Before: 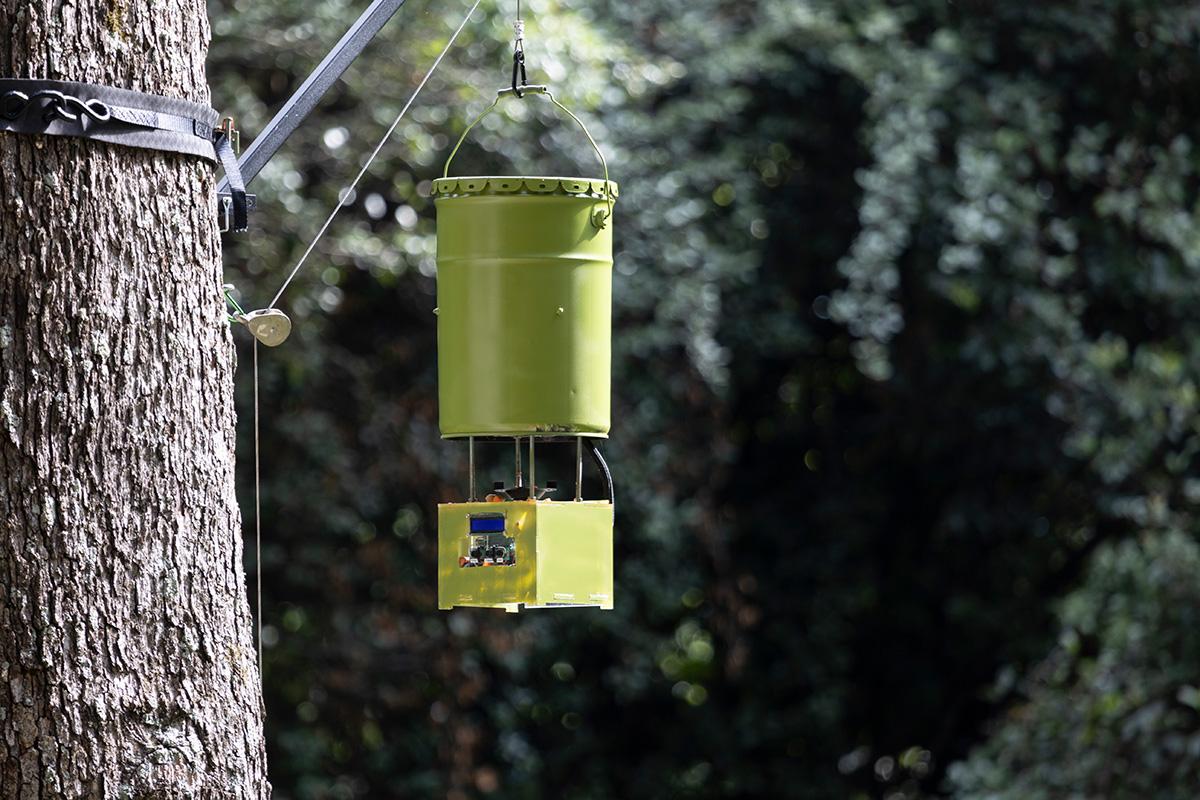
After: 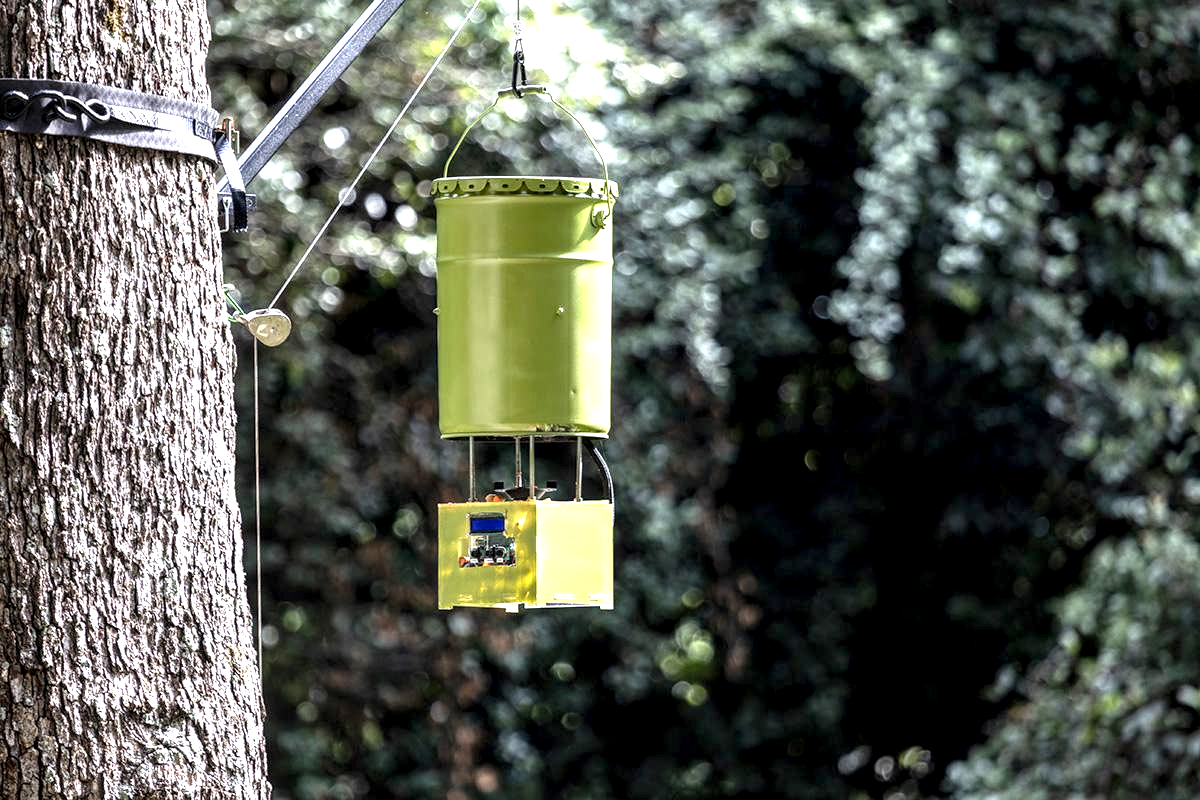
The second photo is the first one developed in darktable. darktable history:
local contrast: highlights 22%, shadows 70%, detail 170%
exposure: black level correction 0, exposure 0.896 EV, compensate highlight preservation false
